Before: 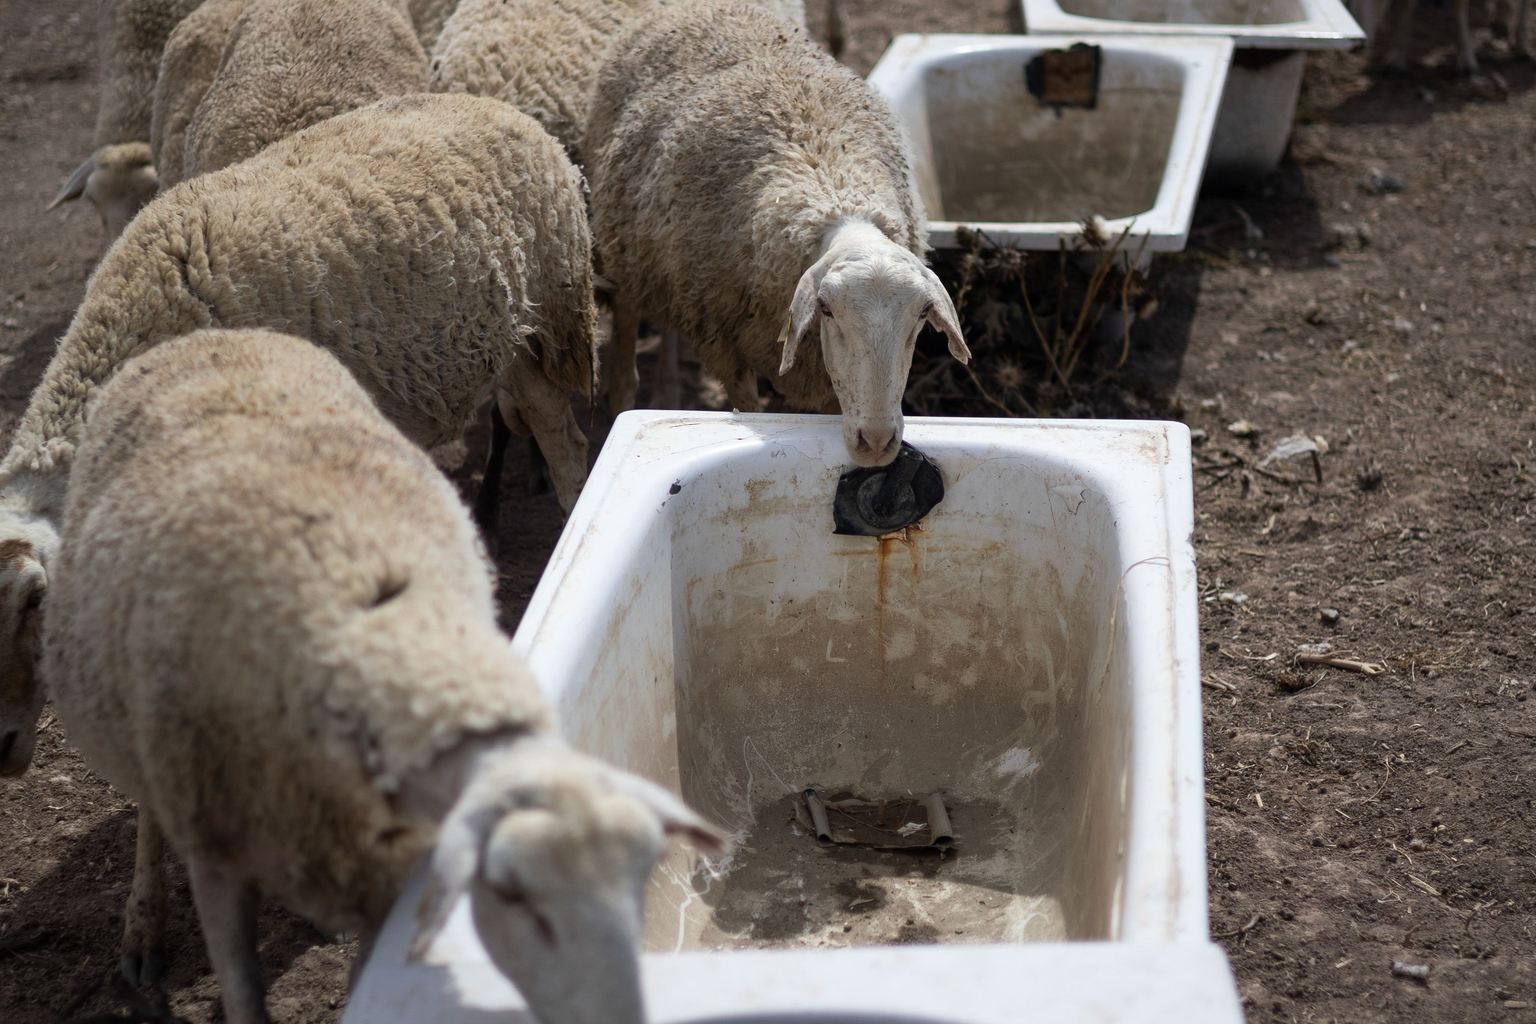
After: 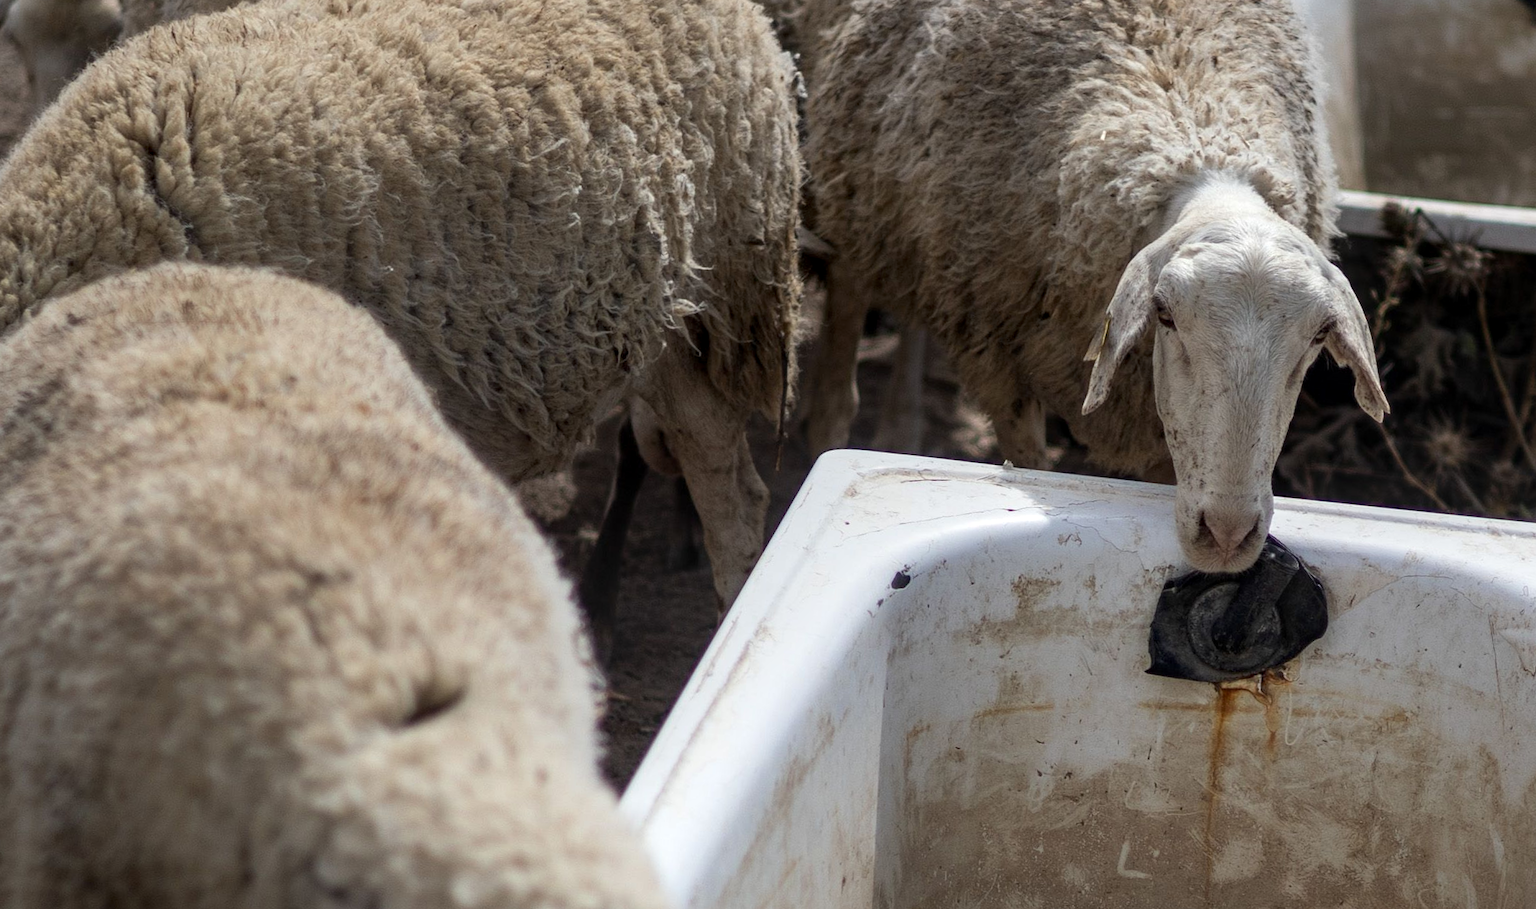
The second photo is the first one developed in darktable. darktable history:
local contrast: on, module defaults
crop and rotate: angle -4.95°, left 2.008%, top 6.64%, right 27.403%, bottom 30.675%
sharpen: radius 5.357, amount 0.313, threshold 26.725
